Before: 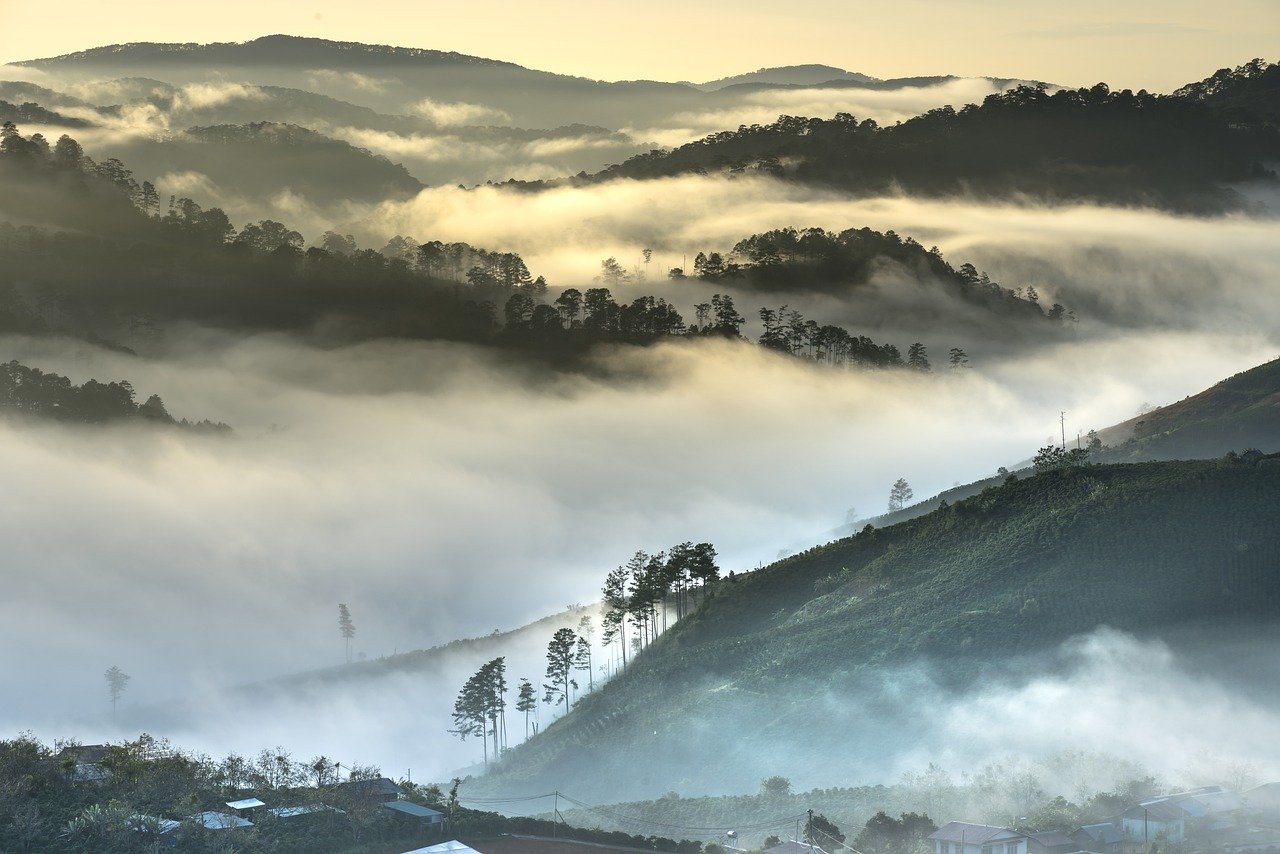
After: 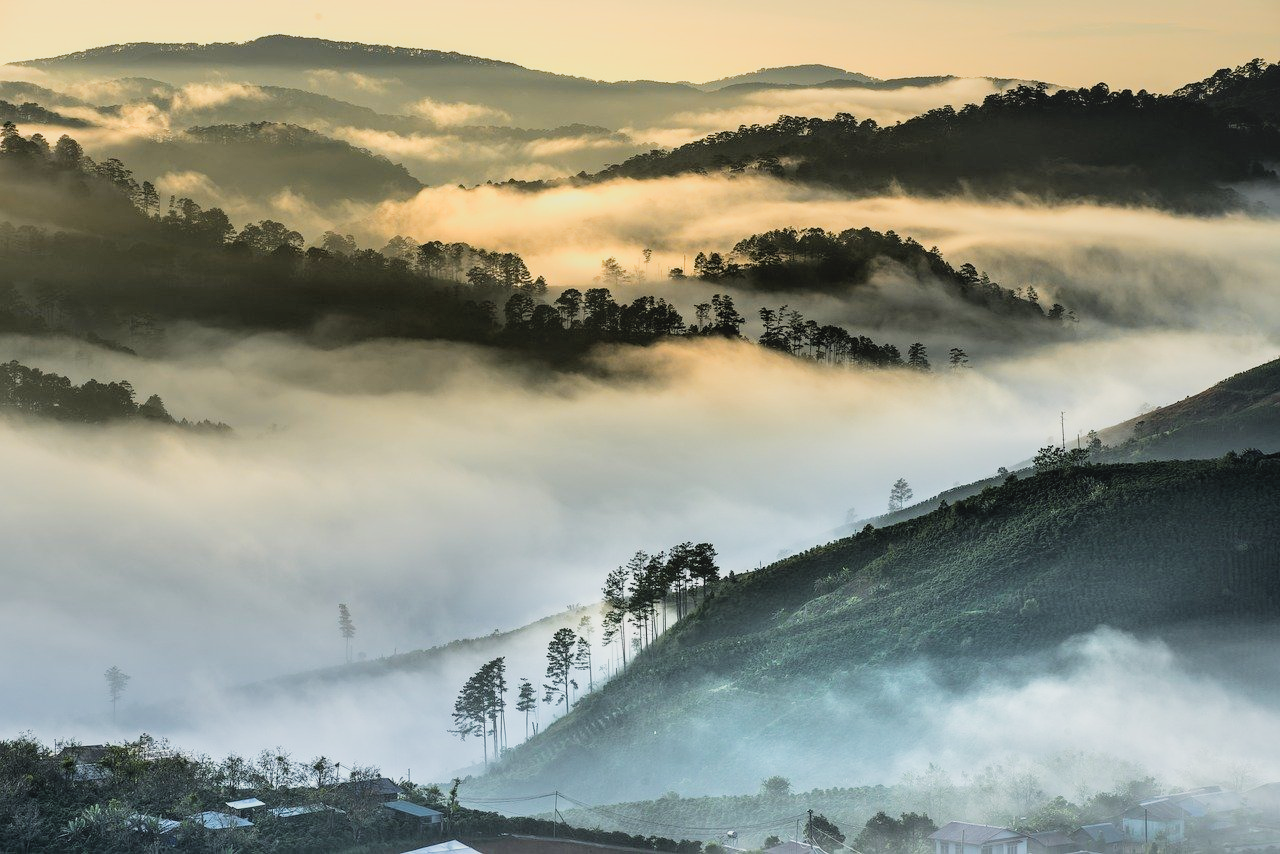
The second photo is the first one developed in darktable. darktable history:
color zones: curves: ch1 [(0.24, 0.629) (0.75, 0.5)]; ch2 [(0.255, 0.454) (0.745, 0.491)], mix 102.12%
local contrast: detail 110%
filmic rgb: black relative exposure -5 EV, white relative exposure 3.5 EV, hardness 3.19, contrast 1.3, highlights saturation mix -50%
